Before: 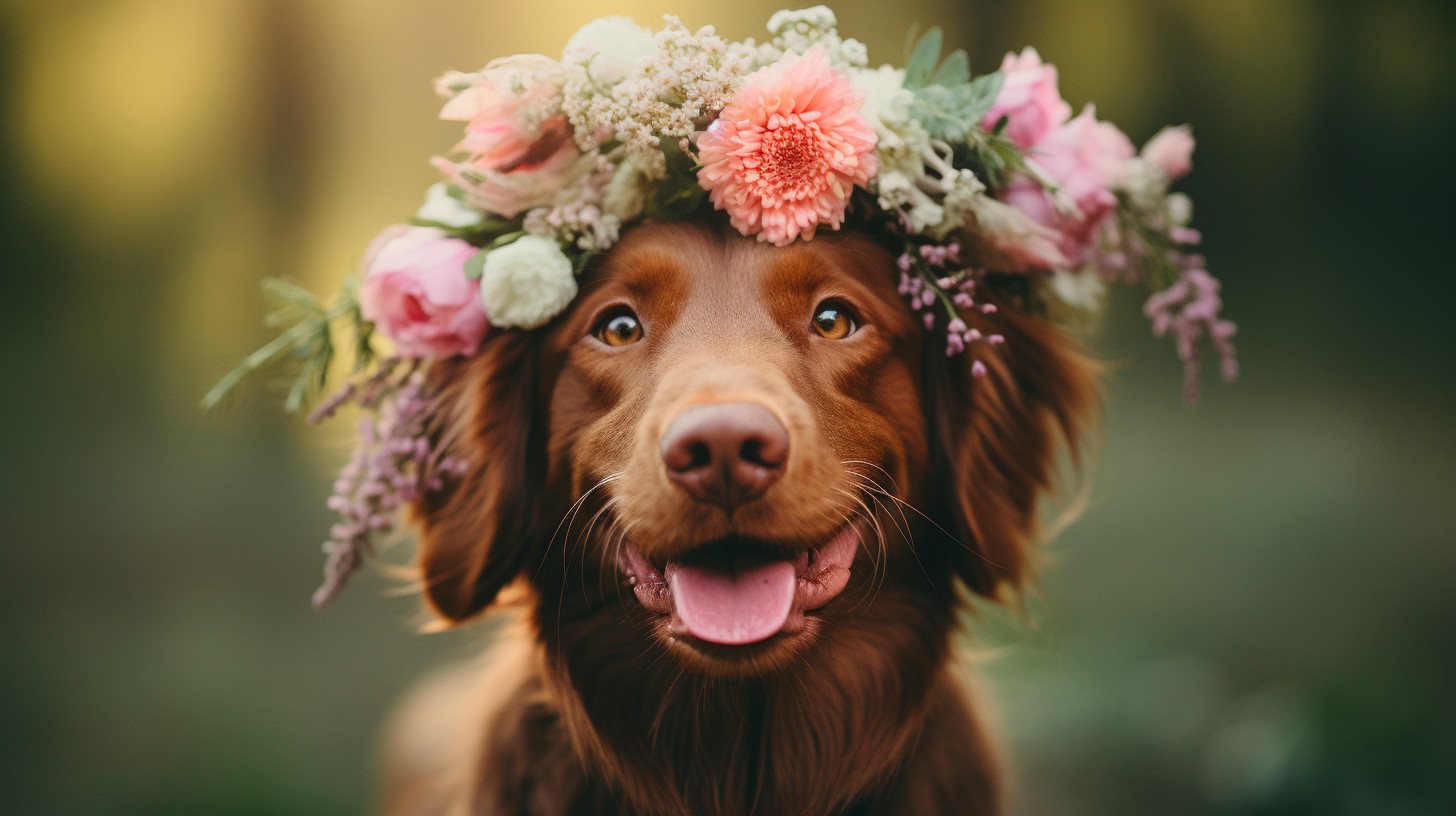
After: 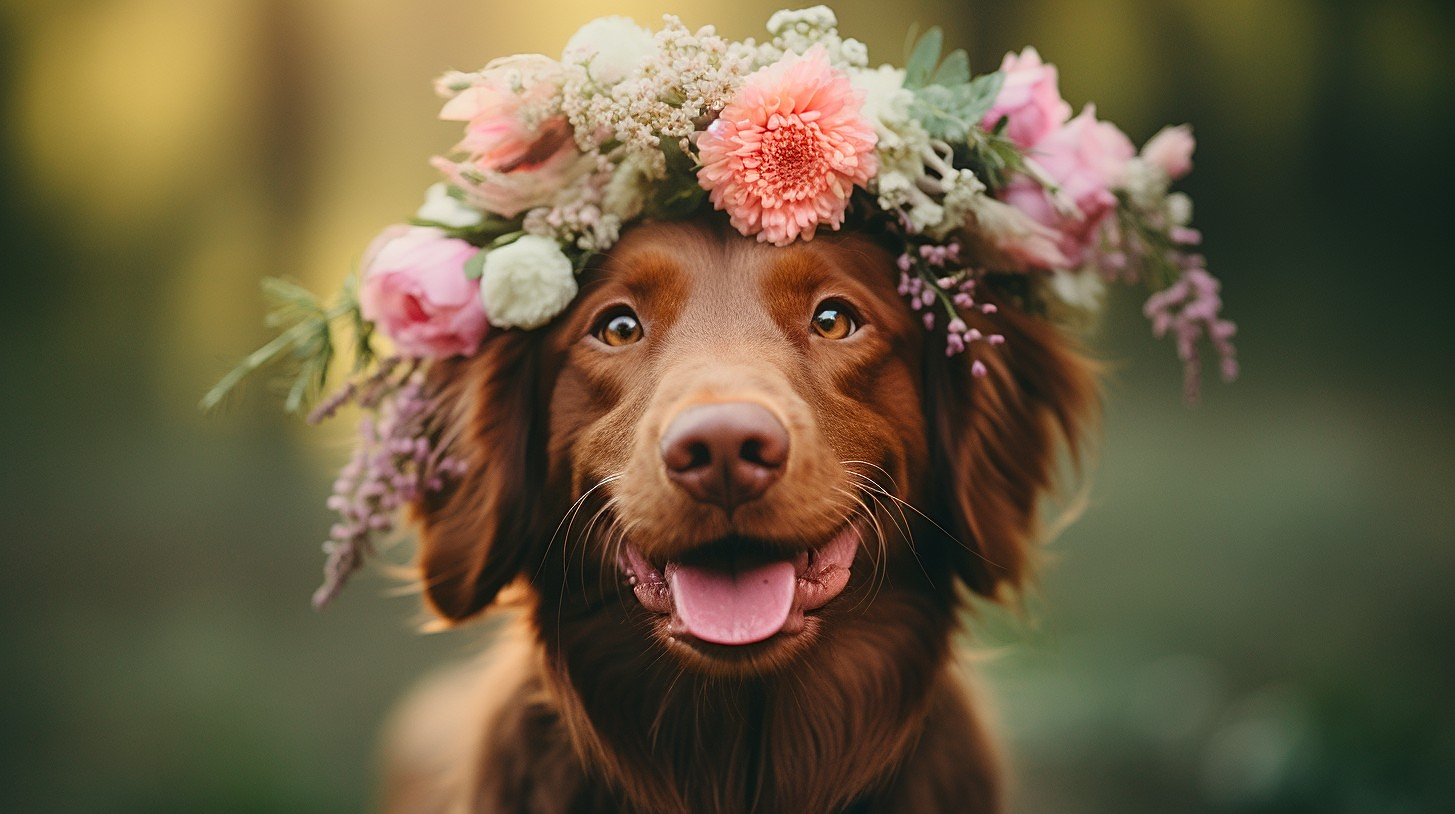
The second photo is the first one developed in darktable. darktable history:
sharpen: on, module defaults
crop: top 0.05%, bottom 0.098%
